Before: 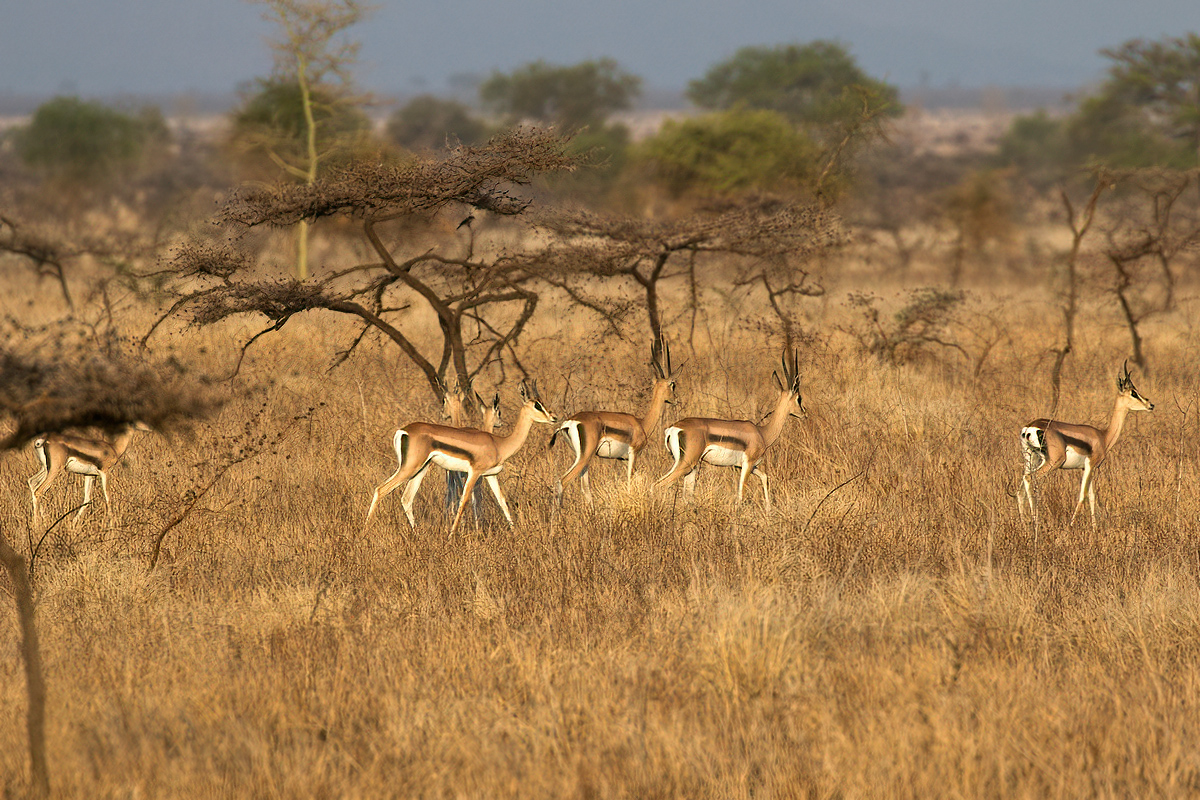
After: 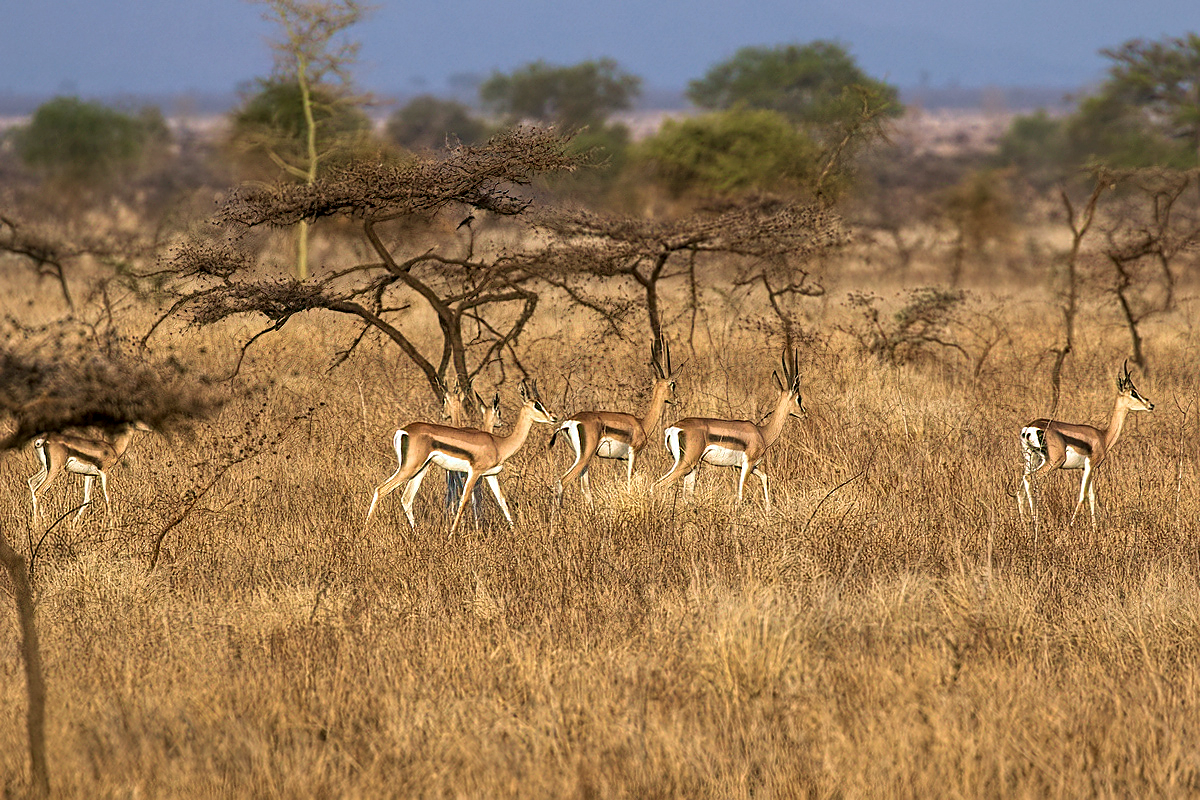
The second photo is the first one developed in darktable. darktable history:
velvia: on, module defaults
local contrast: on, module defaults
sharpen: on, module defaults
white balance: red 0.967, blue 1.119, emerald 0.756
